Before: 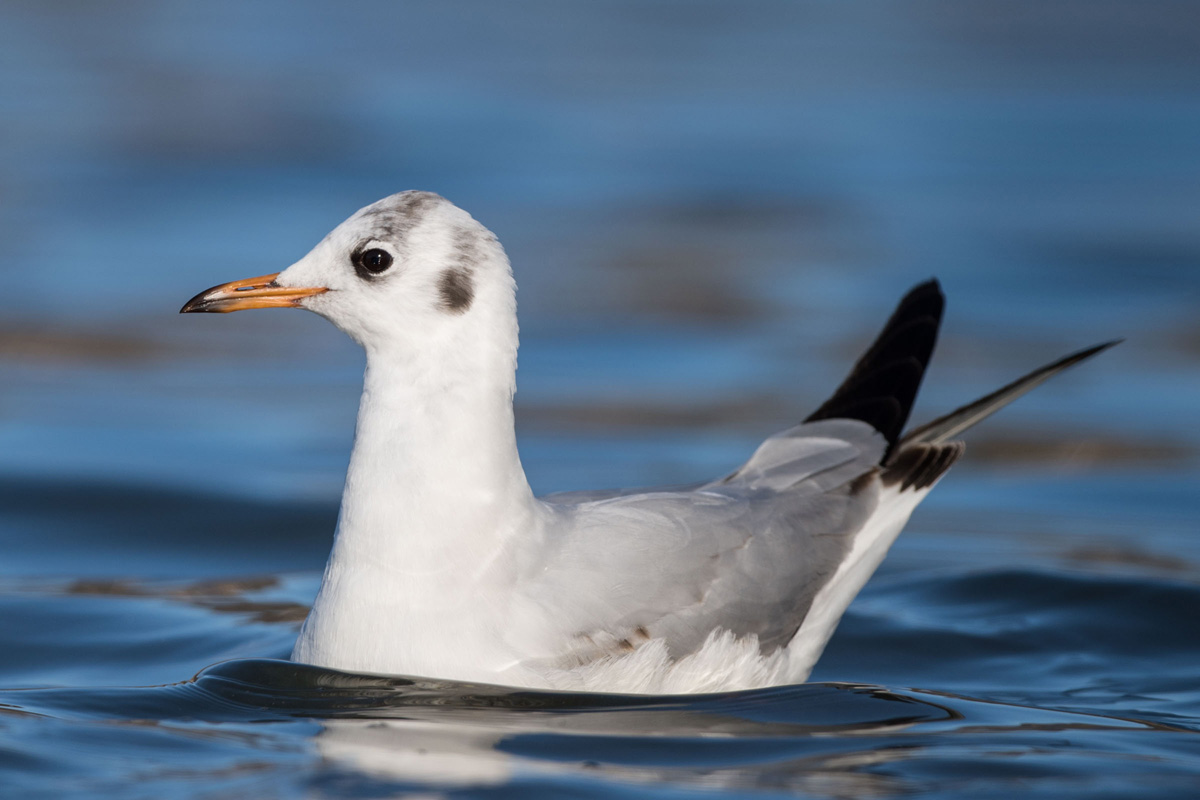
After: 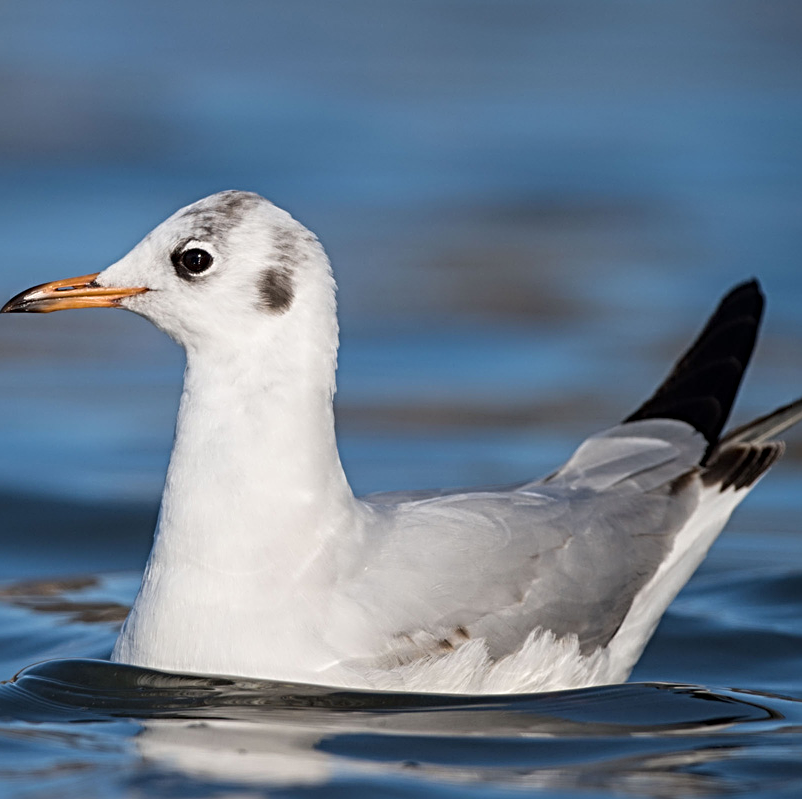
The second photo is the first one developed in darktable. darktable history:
sharpen: radius 3.962
crop and rotate: left 15.038%, right 18.064%
